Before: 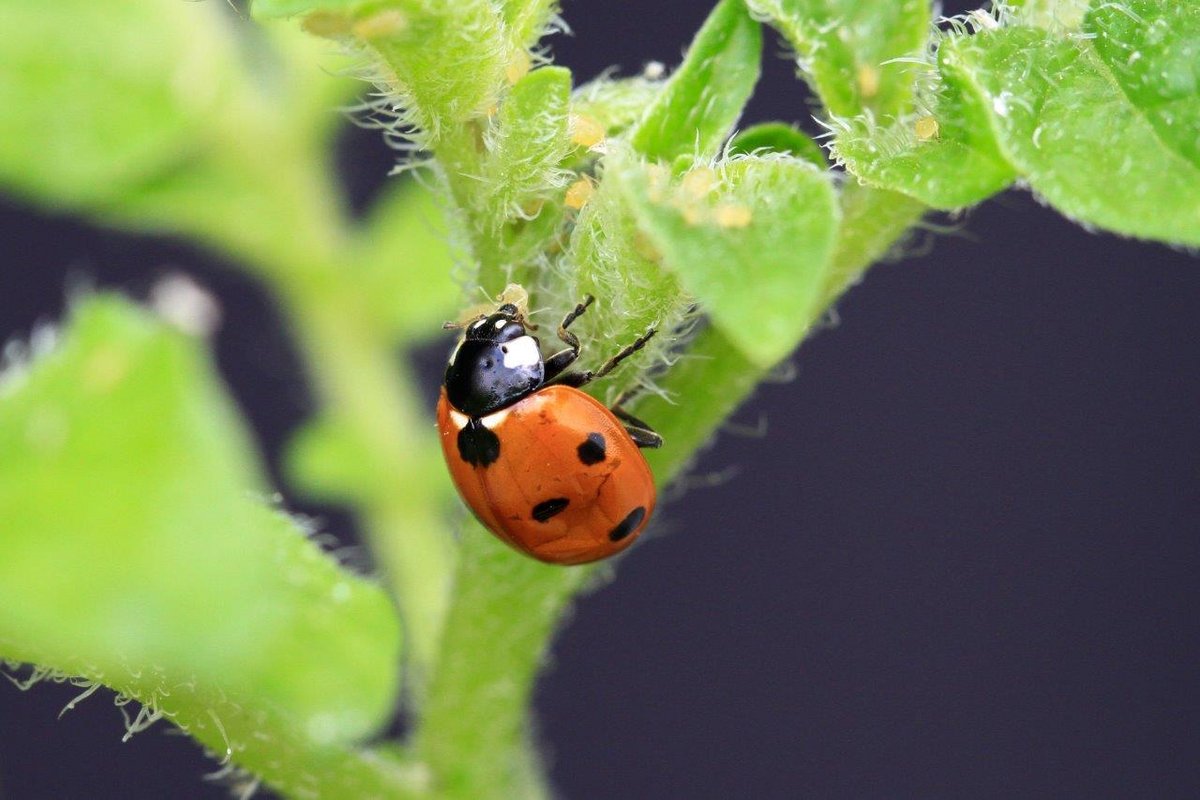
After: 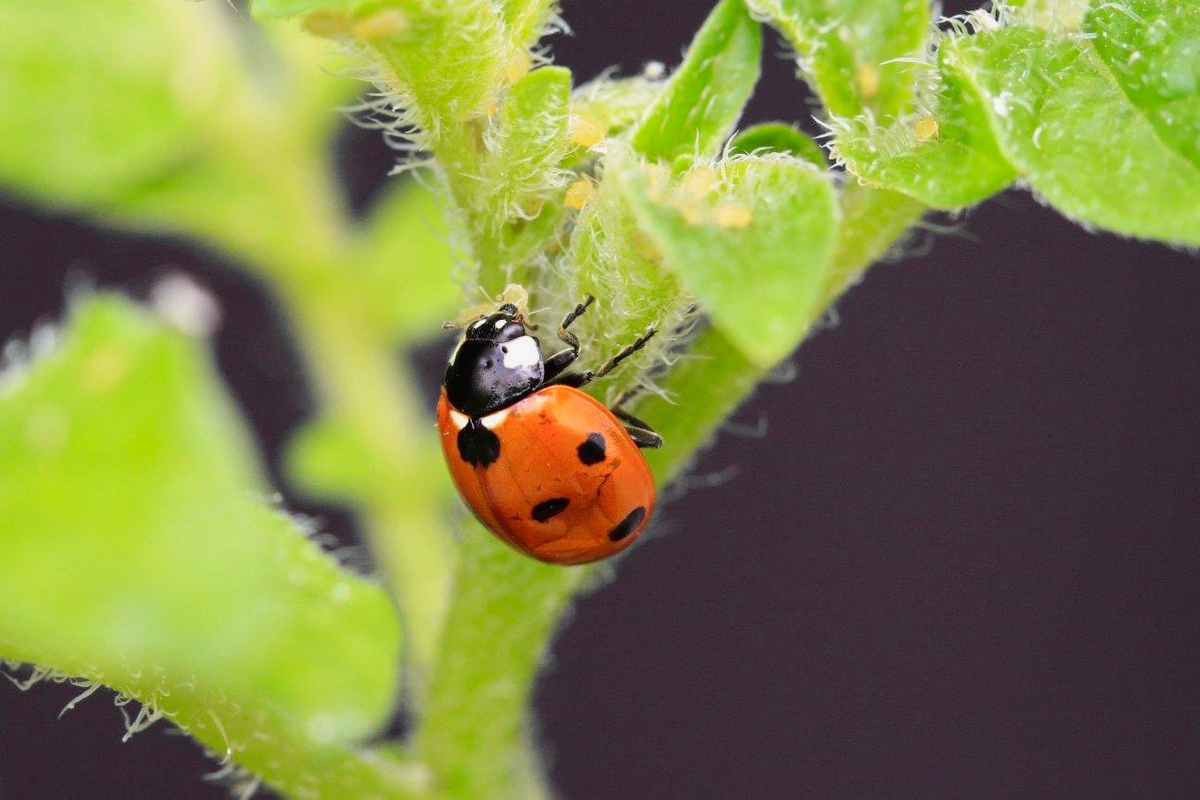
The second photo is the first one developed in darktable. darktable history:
tone curve: curves: ch0 [(0, 0.013) (0.036, 0.035) (0.274, 0.288) (0.504, 0.536) (0.844, 0.84) (1, 0.97)]; ch1 [(0, 0) (0.389, 0.403) (0.462, 0.48) (0.499, 0.5) (0.522, 0.534) (0.567, 0.588) (0.626, 0.645) (0.749, 0.781) (1, 1)]; ch2 [(0, 0) (0.457, 0.486) (0.5, 0.501) (0.533, 0.539) (0.599, 0.6) (0.704, 0.732) (1, 1)], color space Lab, independent channels, preserve colors none
